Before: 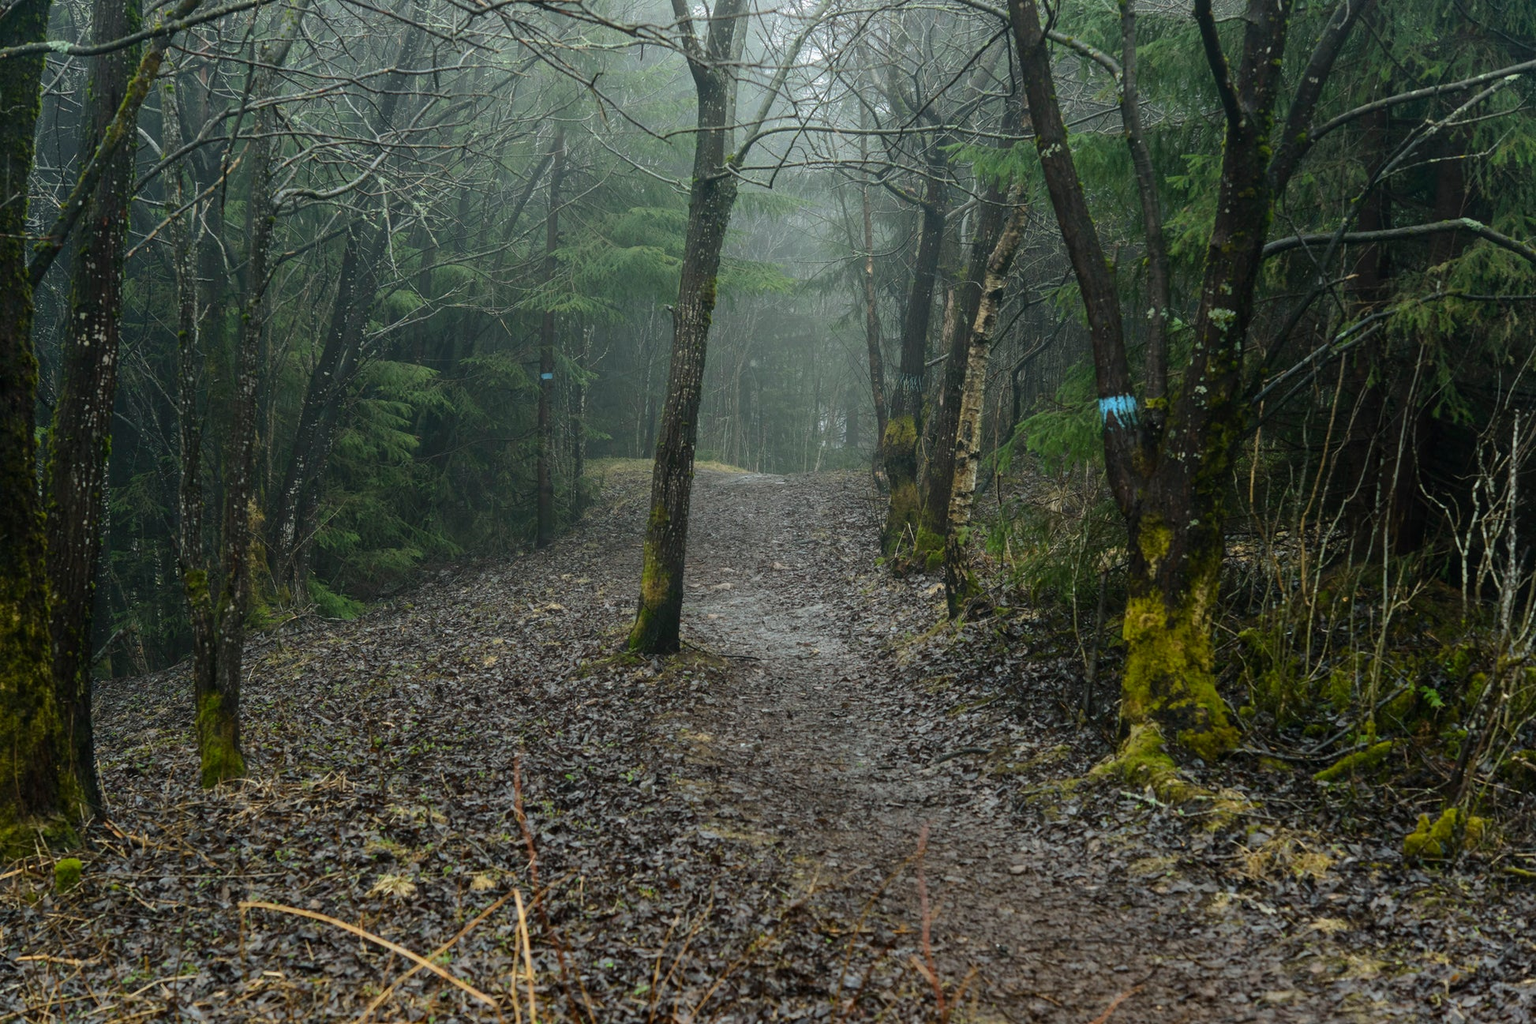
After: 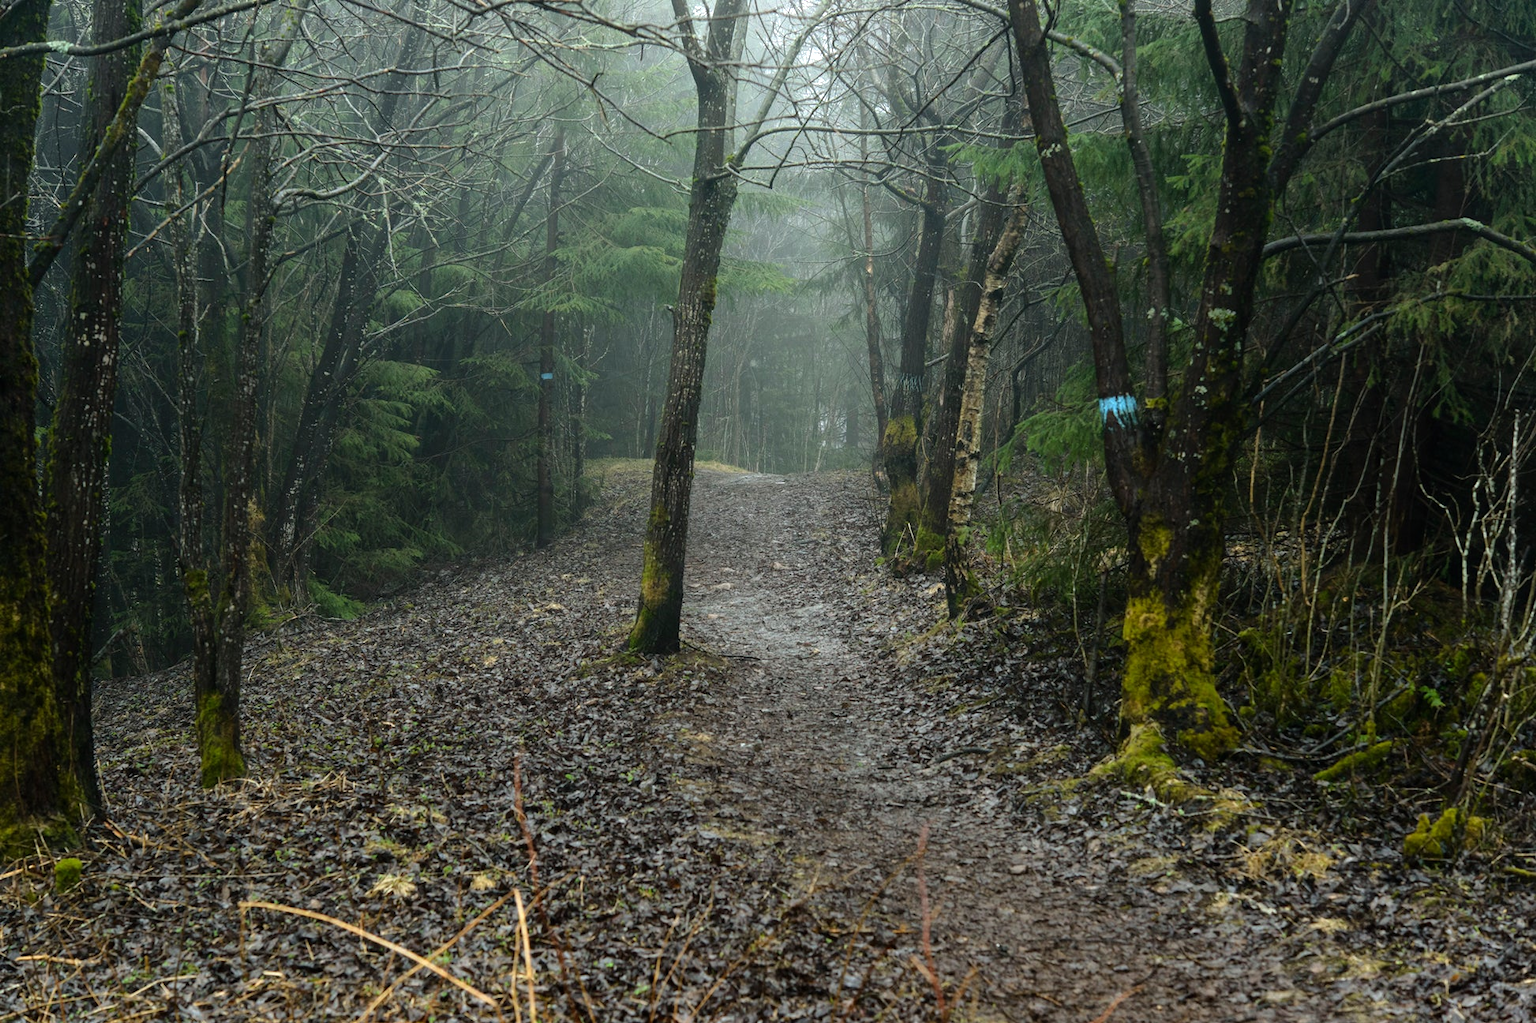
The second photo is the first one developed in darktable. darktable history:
tone equalizer: -8 EV -0.408 EV, -7 EV -0.37 EV, -6 EV -0.357 EV, -5 EV -0.211 EV, -3 EV 0.254 EV, -2 EV 0.33 EV, -1 EV 0.406 EV, +0 EV 0.406 EV, mask exposure compensation -0.511 EV
shadows and highlights: shadows 0.025, highlights 41.87
